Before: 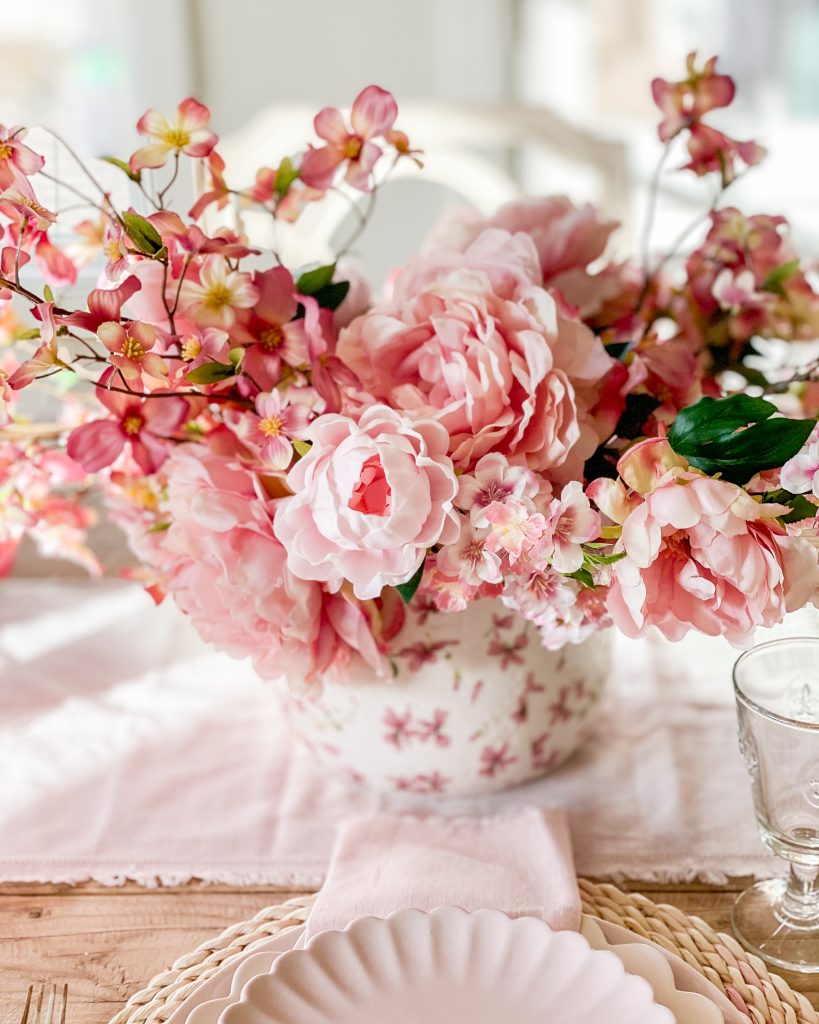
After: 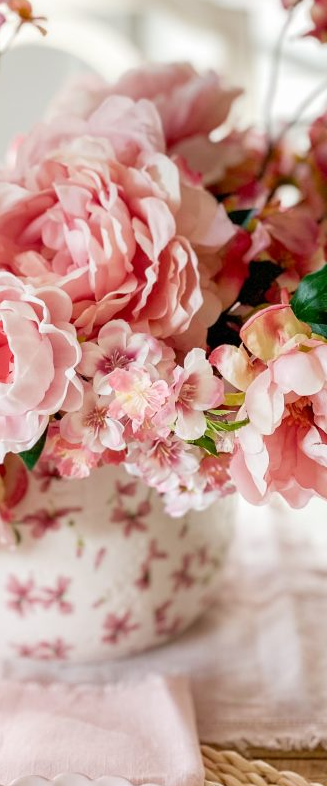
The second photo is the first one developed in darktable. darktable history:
crop: left 46.045%, top 13.079%, right 14.026%, bottom 10.139%
